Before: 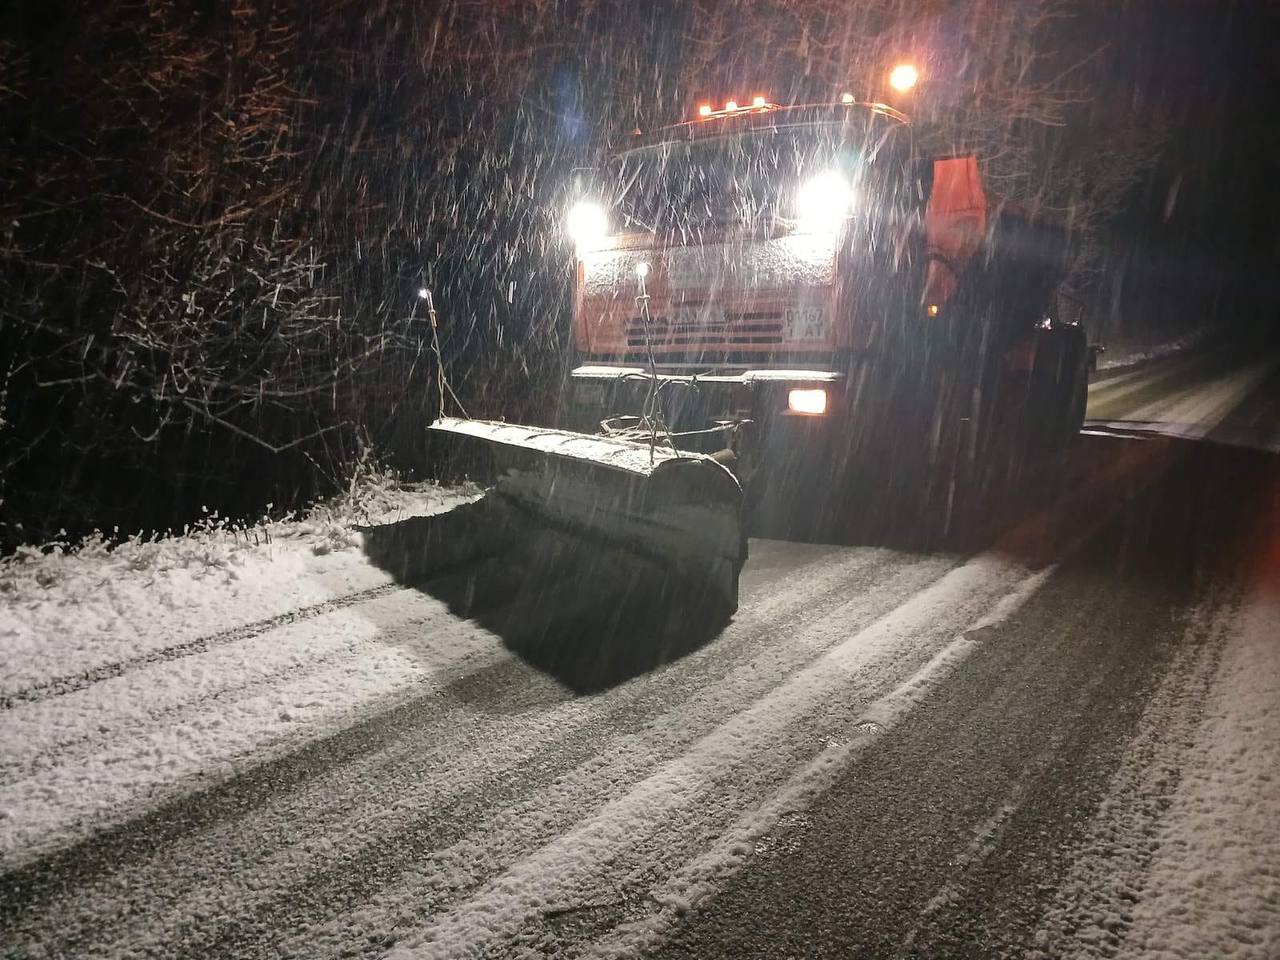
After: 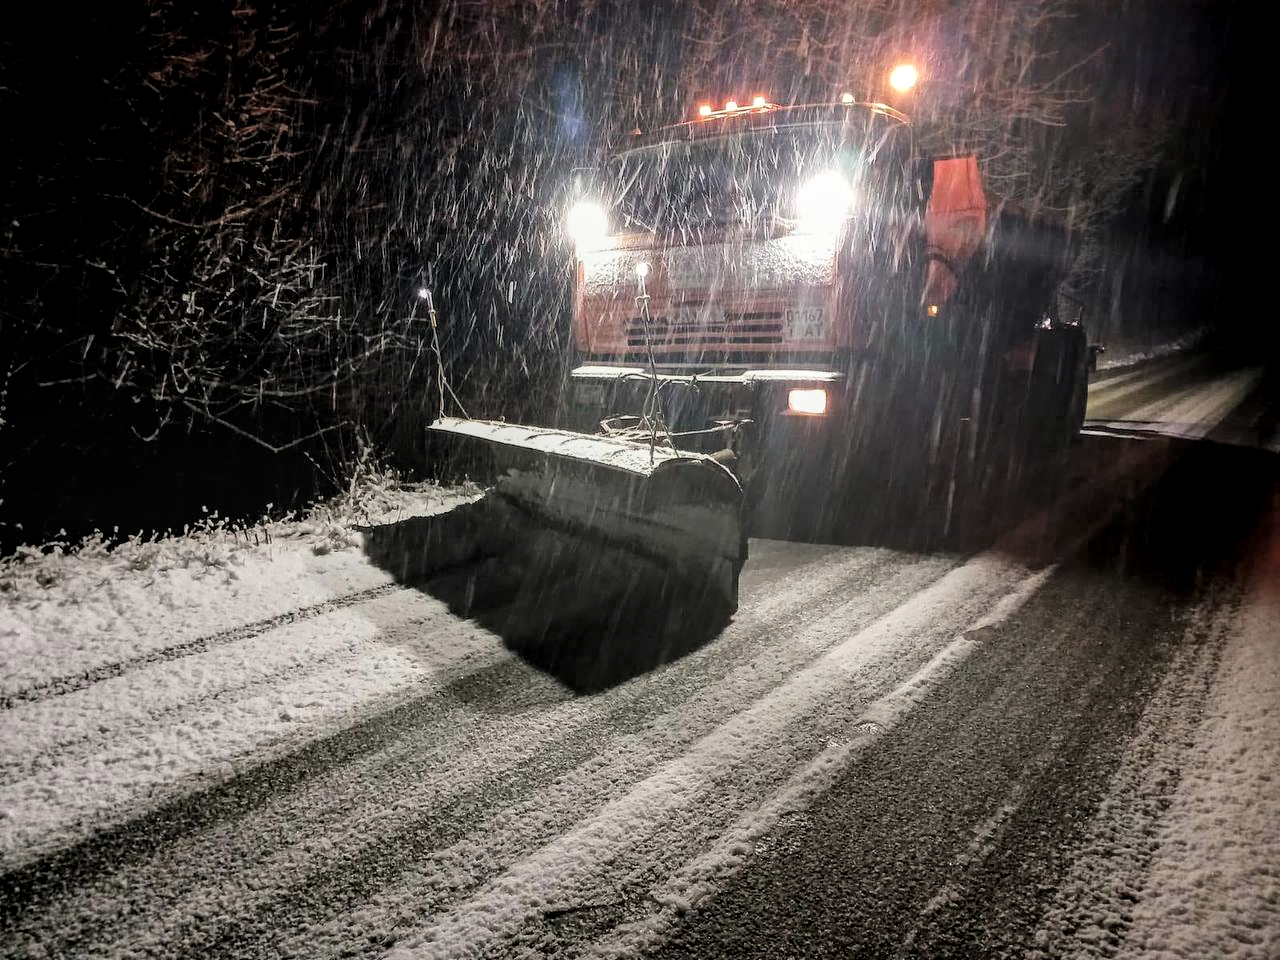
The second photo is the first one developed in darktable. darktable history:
filmic rgb: black relative exposure -11.93 EV, white relative exposure 5.43 EV, threshold 2.97 EV, hardness 4.49, latitude 50.01%, contrast 1.144, add noise in highlights 0.001, color science v3 (2019), use custom middle-gray values true, contrast in highlights soft, enable highlight reconstruction true
local contrast: detail 130%
